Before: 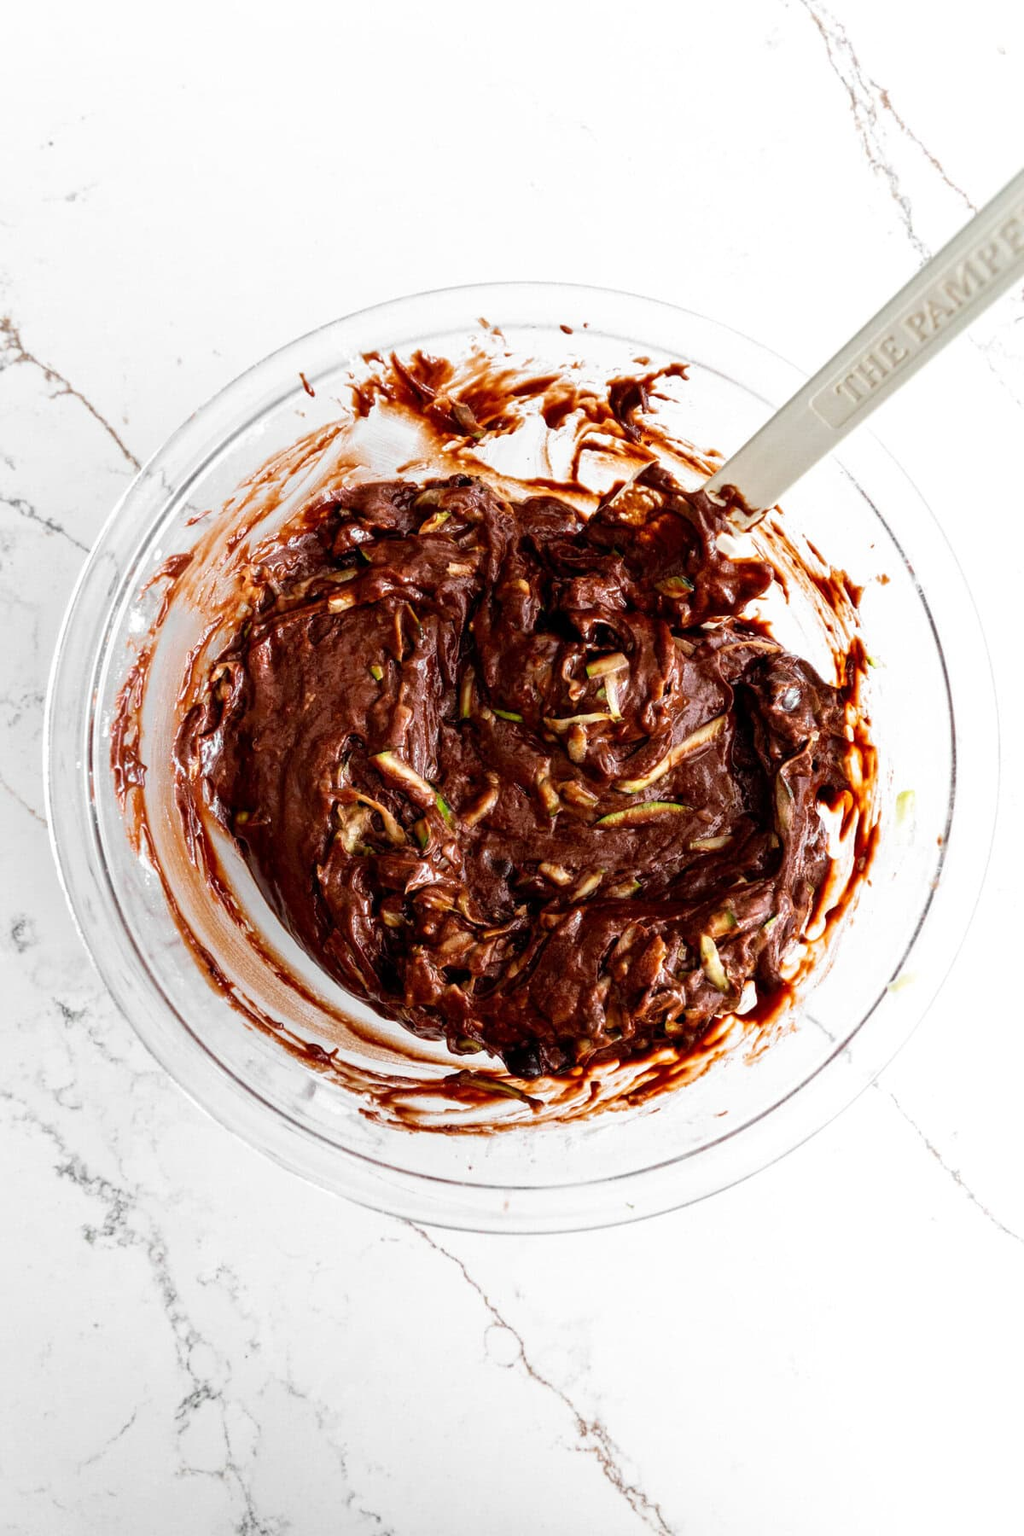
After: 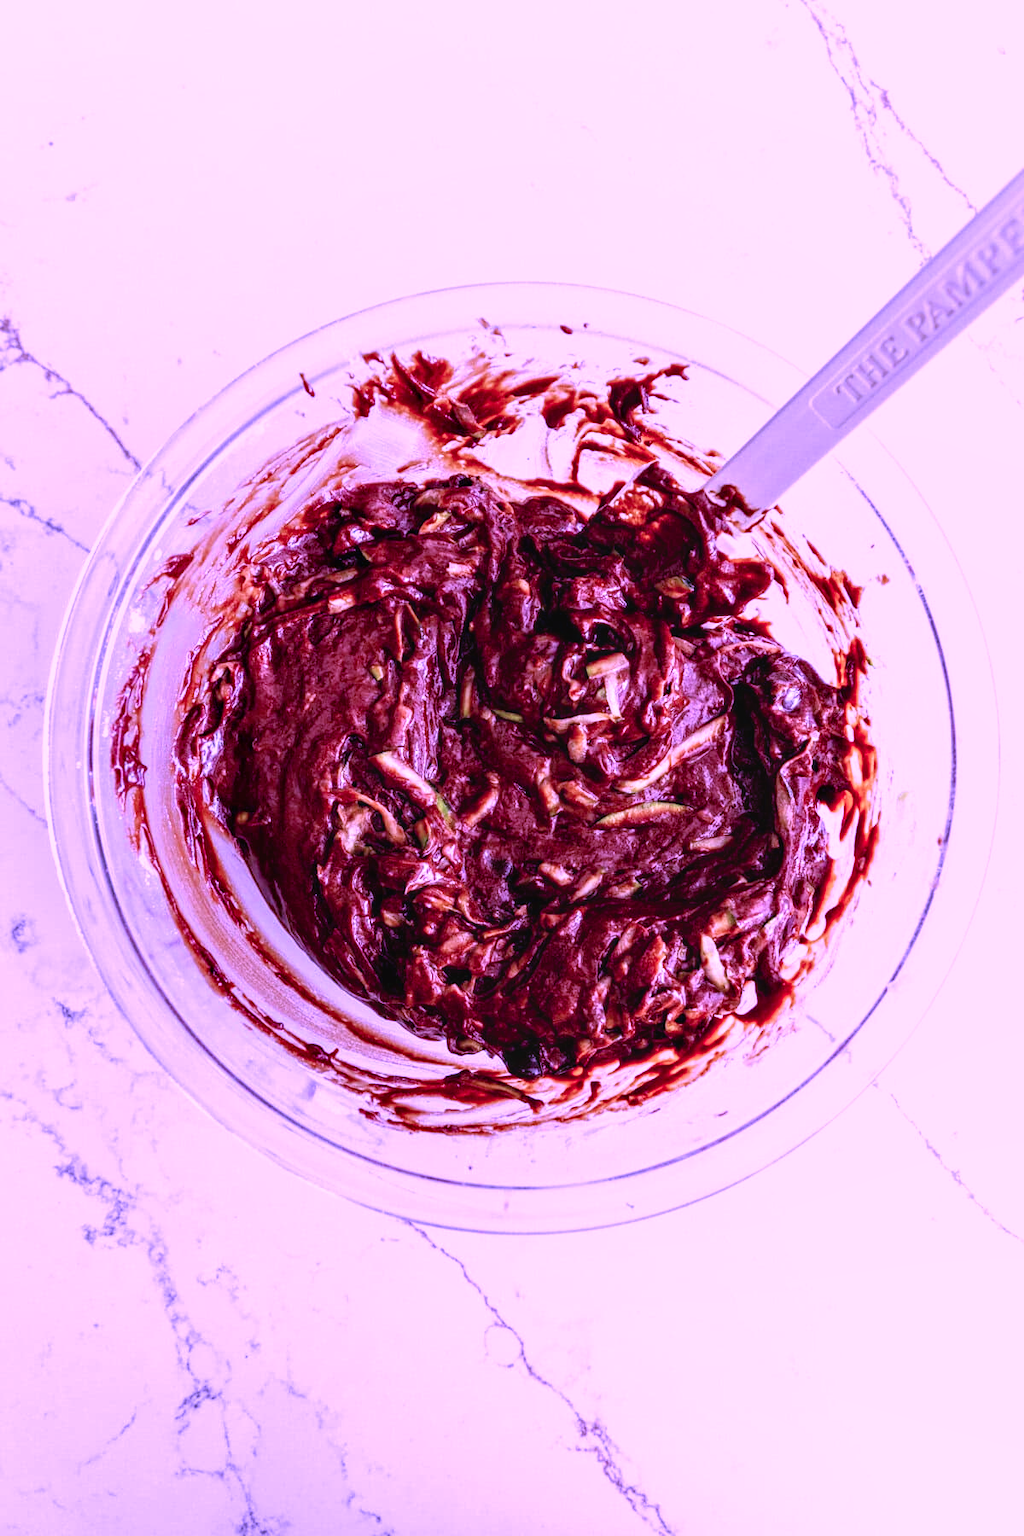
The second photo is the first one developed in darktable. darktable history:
color calibration: illuminant custom, x 0.379, y 0.481, temperature 4443.07 K
local contrast: on, module defaults
color balance rgb: perceptual saturation grading › global saturation 20%, perceptual saturation grading › highlights -25%, perceptual saturation grading › shadows 25%
